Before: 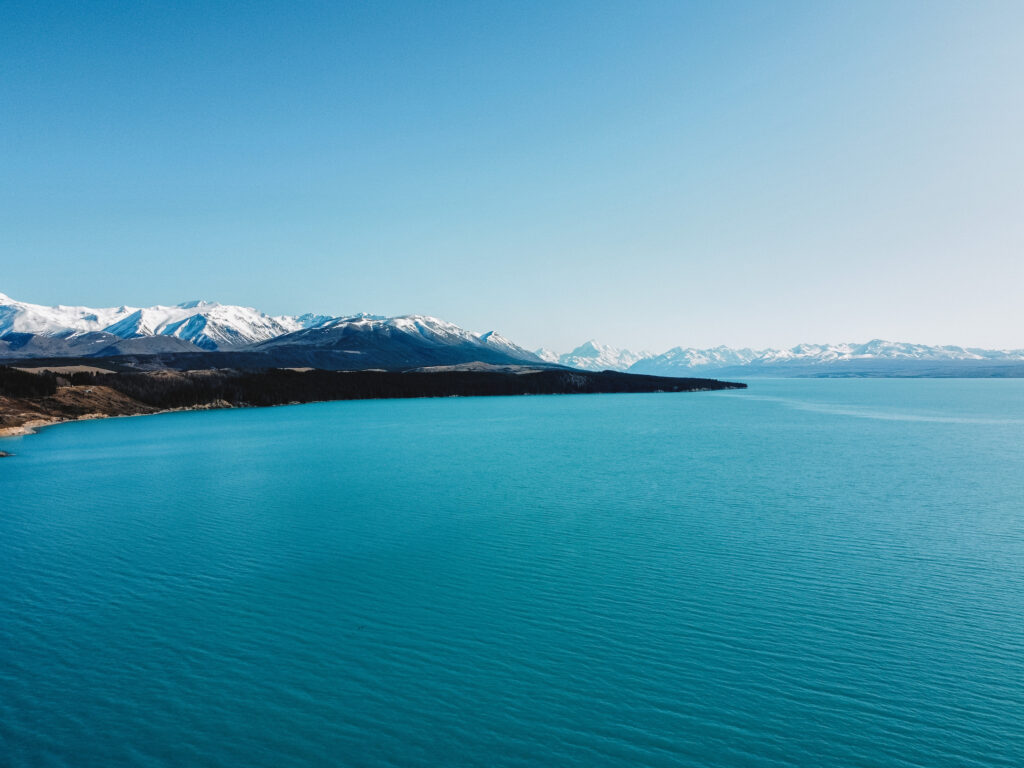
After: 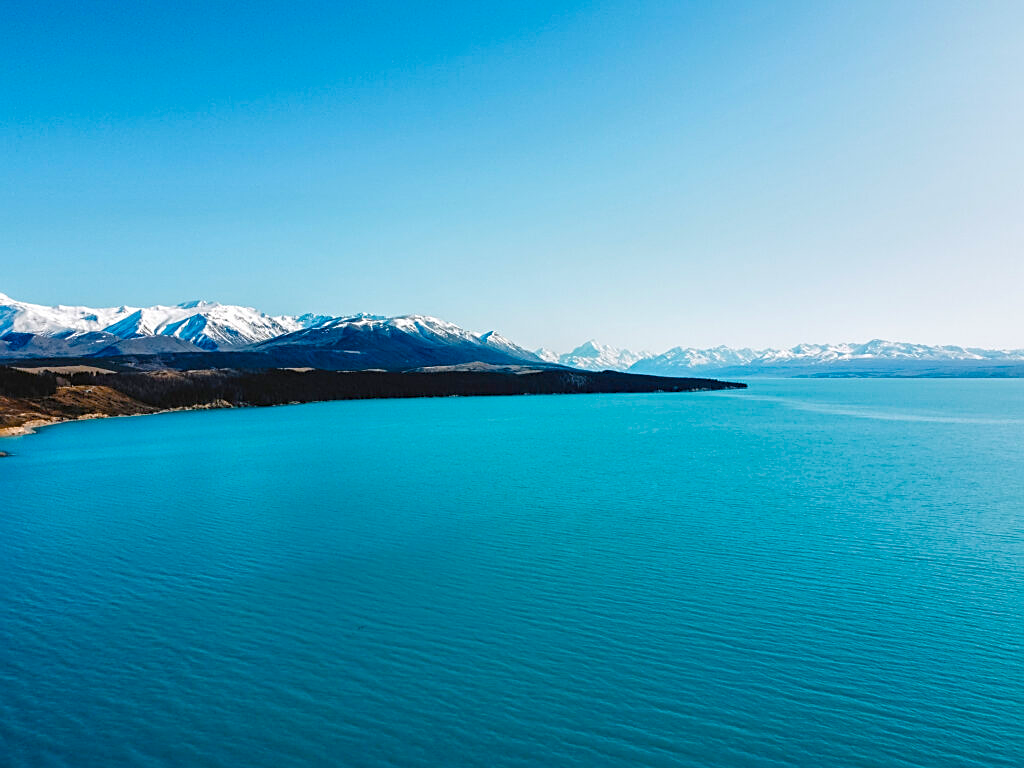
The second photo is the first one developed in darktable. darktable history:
color balance rgb: perceptual saturation grading › global saturation 45%, perceptual saturation grading › highlights -25%, perceptual saturation grading › shadows 50%, perceptual brilliance grading › global brilliance 3%, global vibrance 3%
sharpen: on, module defaults
